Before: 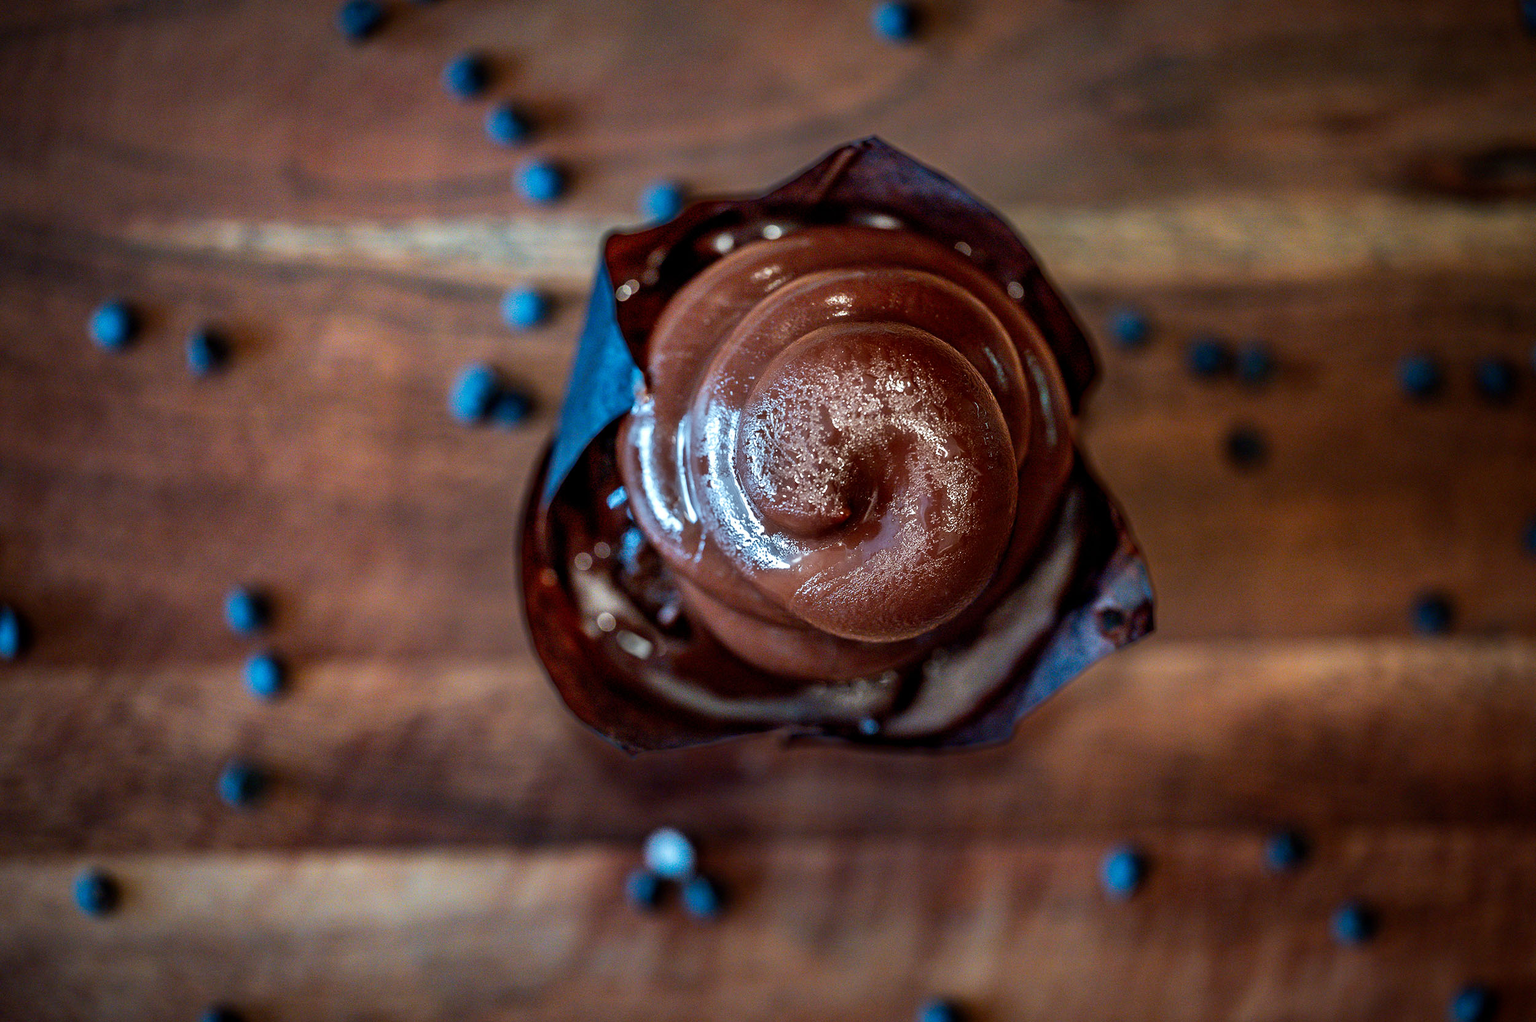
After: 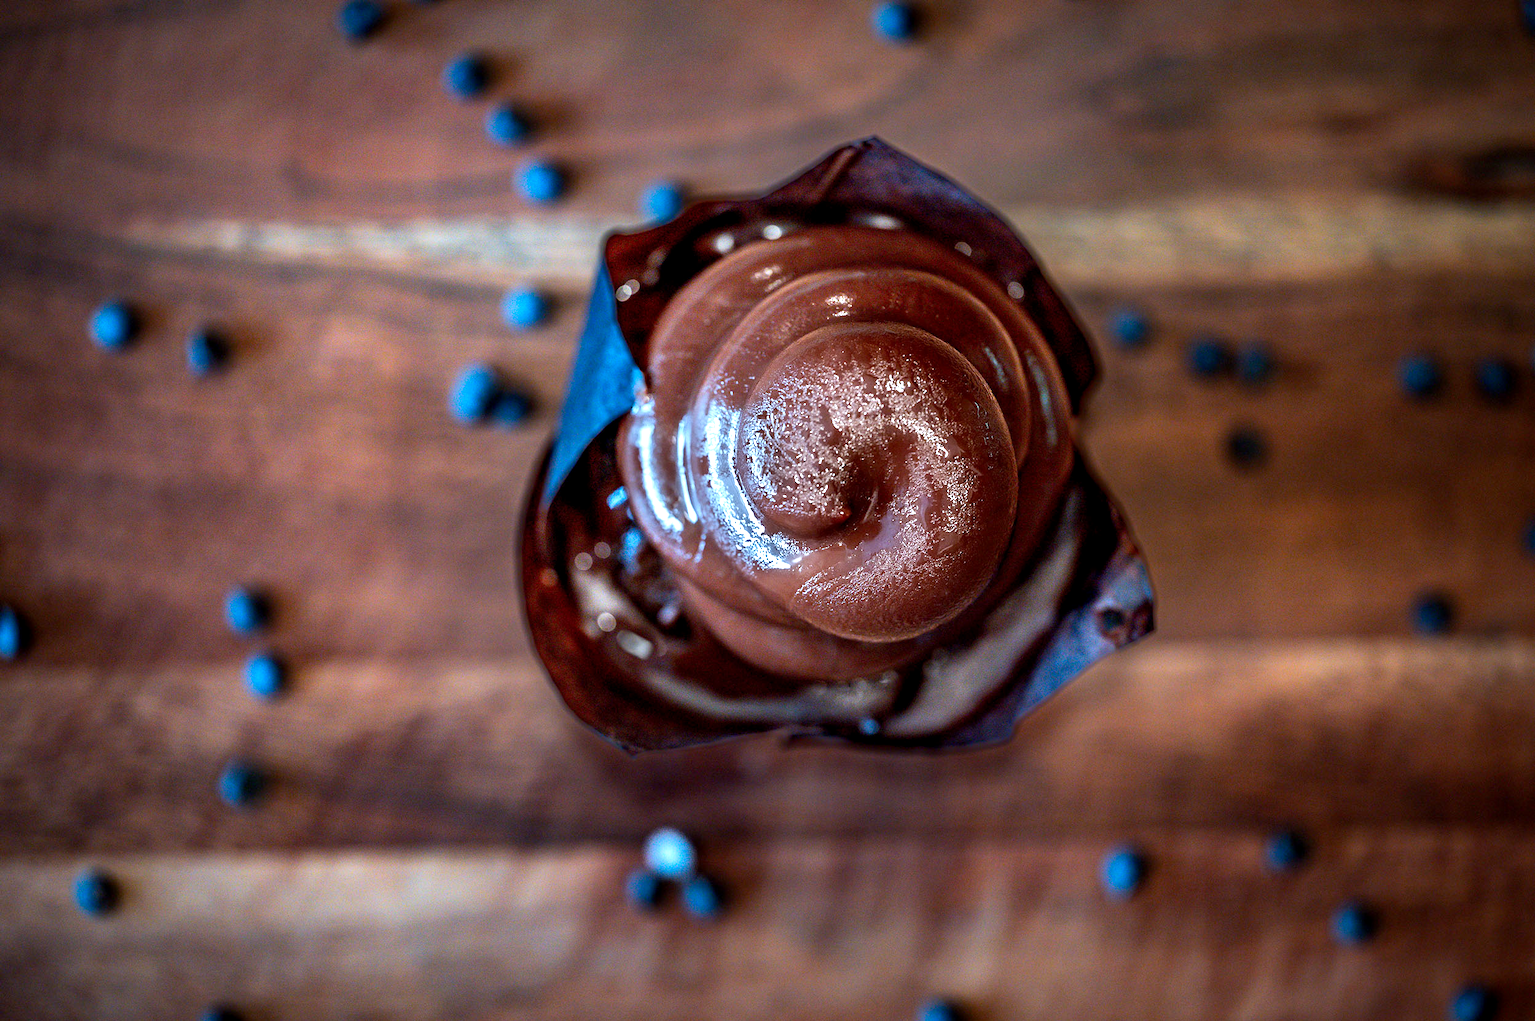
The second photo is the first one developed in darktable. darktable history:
exposure: black level correction 0.001, exposure 0.5 EV, compensate exposure bias true, compensate highlight preservation false
color calibration: illuminant as shot in camera, x 0.358, y 0.373, temperature 4628.91 K
